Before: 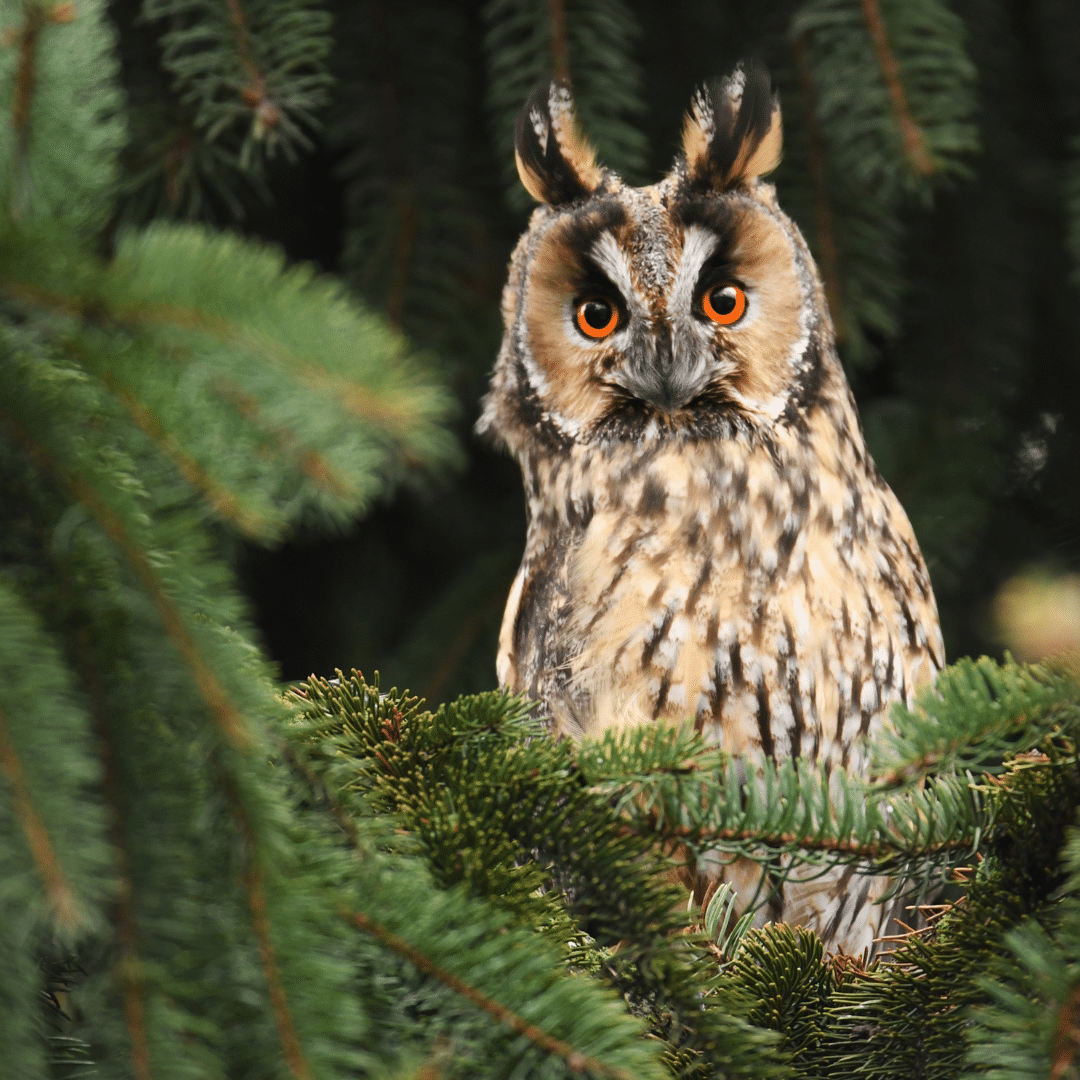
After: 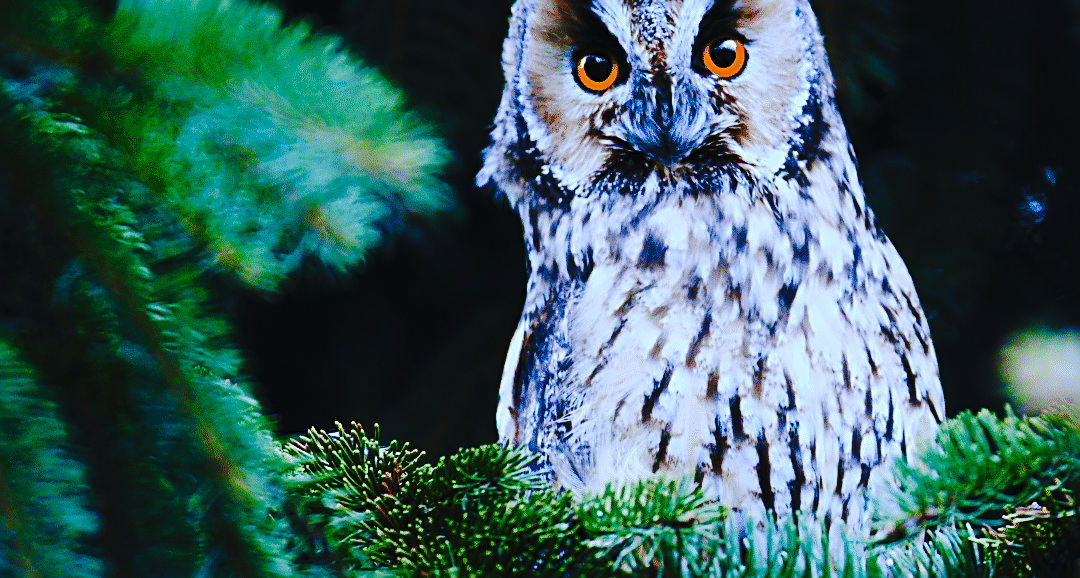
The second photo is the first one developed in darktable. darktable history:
base curve: curves: ch0 [(0, 0) (0.073, 0.04) (0.157, 0.139) (0.492, 0.492) (0.758, 0.758) (1, 1)], preserve colors none
crop and rotate: top 23.043%, bottom 23.437%
white balance: red 0.766, blue 1.537
tone curve: curves: ch0 [(0, 0) (0.003, 0.018) (0.011, 0.021) (0.025, 0.028) (0.044, 0.039) (0.069, 0.05) (0.1, 0.06) (0.136, 0.081) (0.177, 0.117) (0.224, 0.161) (0.277, 0.226) (0.335, 0.315) (0.399, 0.421) (0.468, 0.53) (0.543, 0.627) (0.623, 0.726) (0.709, 0.789) (0.801, 0.859) (0.898, 0.924) (1, 1)], preserve colors none
color balance rgb: perceptual saturation grading › global saturation 35%, perceptual saturation grading › highlights -30%, perceptual saturation grading › shadows 35%, perceptual brilliance grading › global brilliance 3%, perceptual brilliance grading › highlights -3%, perceptual brilliance grading › shadows 3%
sharpen: radius 2.584, amount 0.688
